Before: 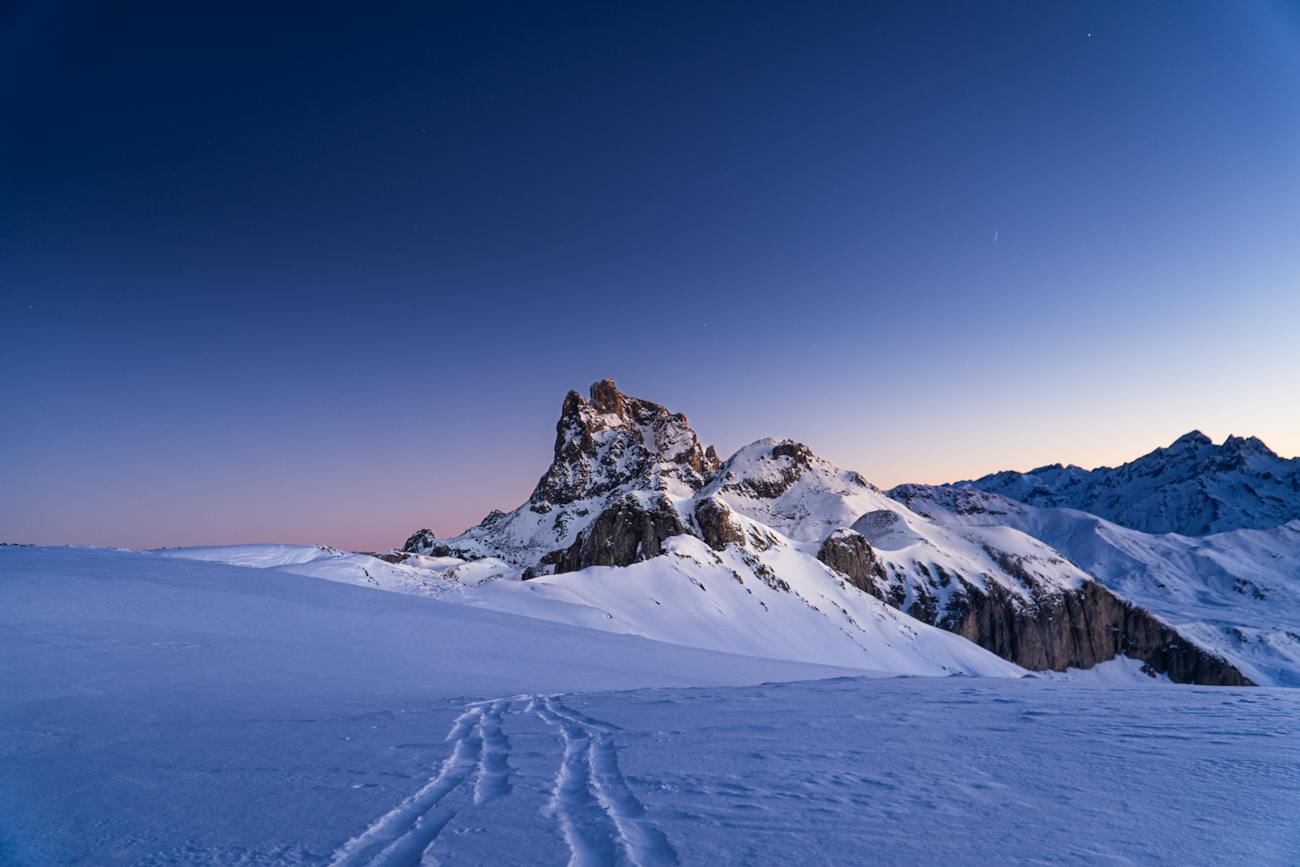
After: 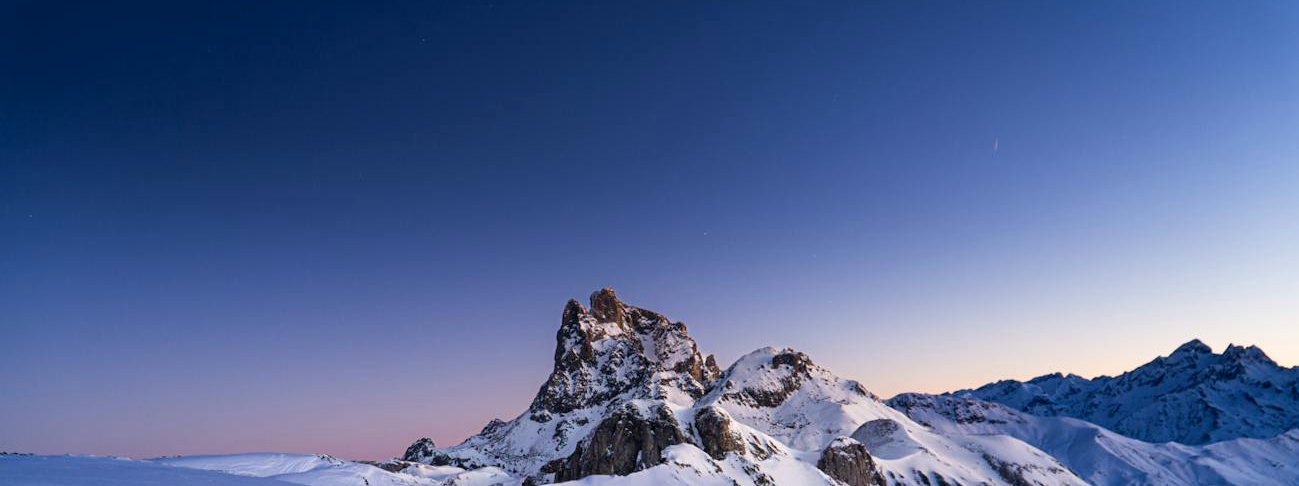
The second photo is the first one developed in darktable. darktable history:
exposure: black level correction 0.001, exposure 0.014 EV, compensate highlight preservation false
crop and rotate: top 10.605%, bottom 33.274%
